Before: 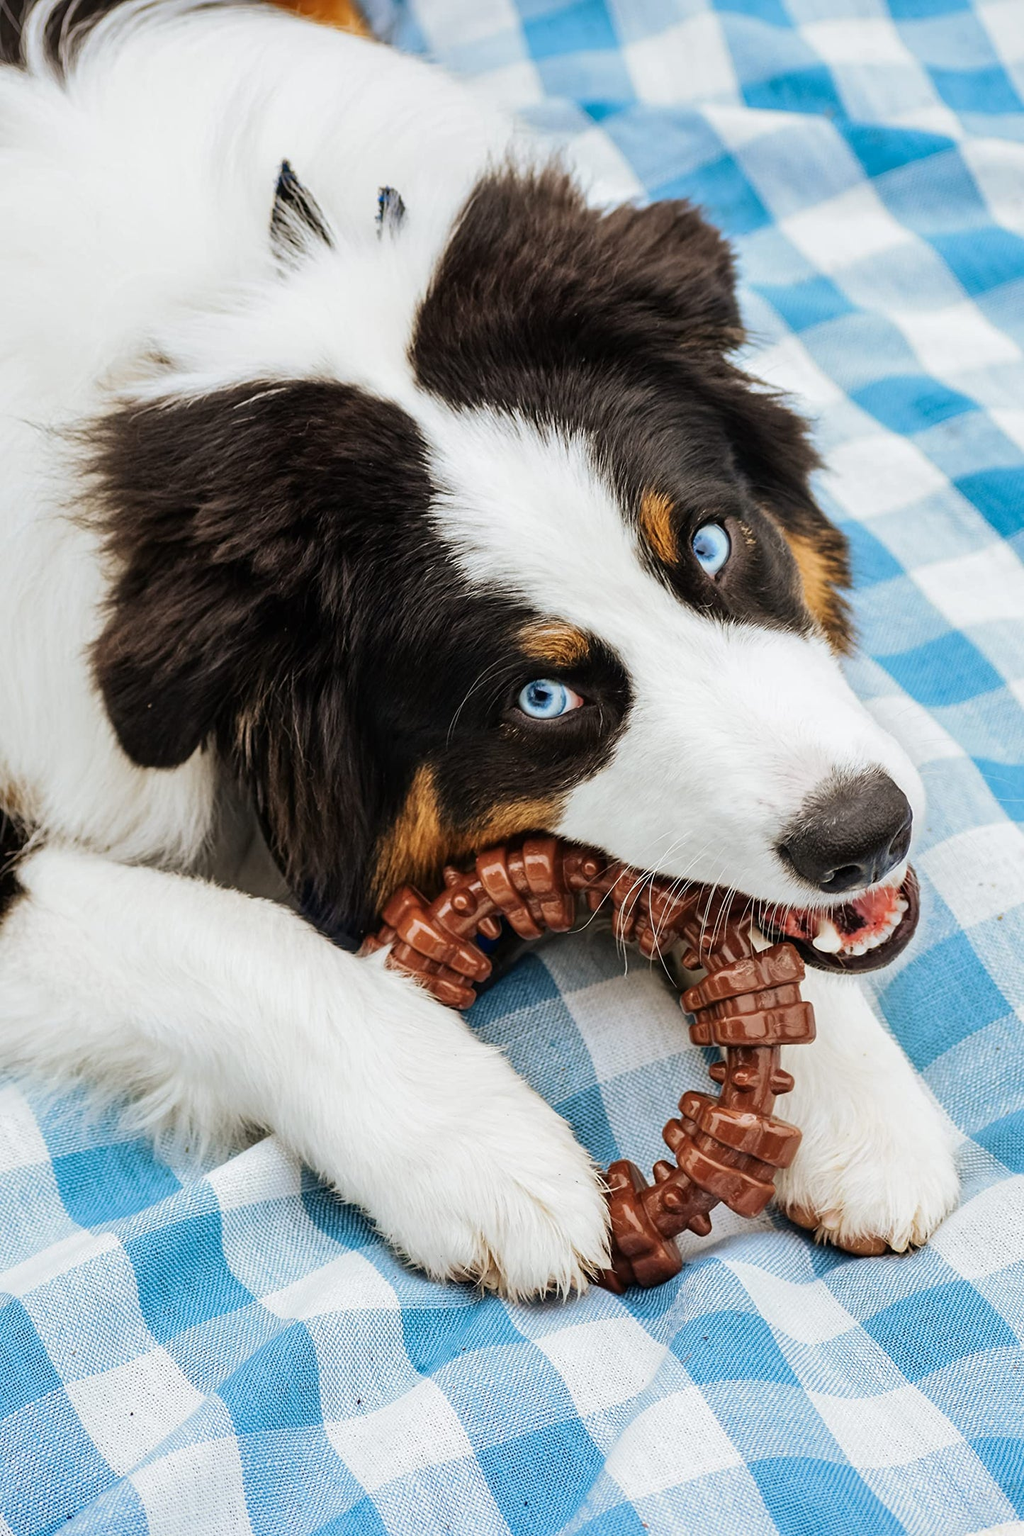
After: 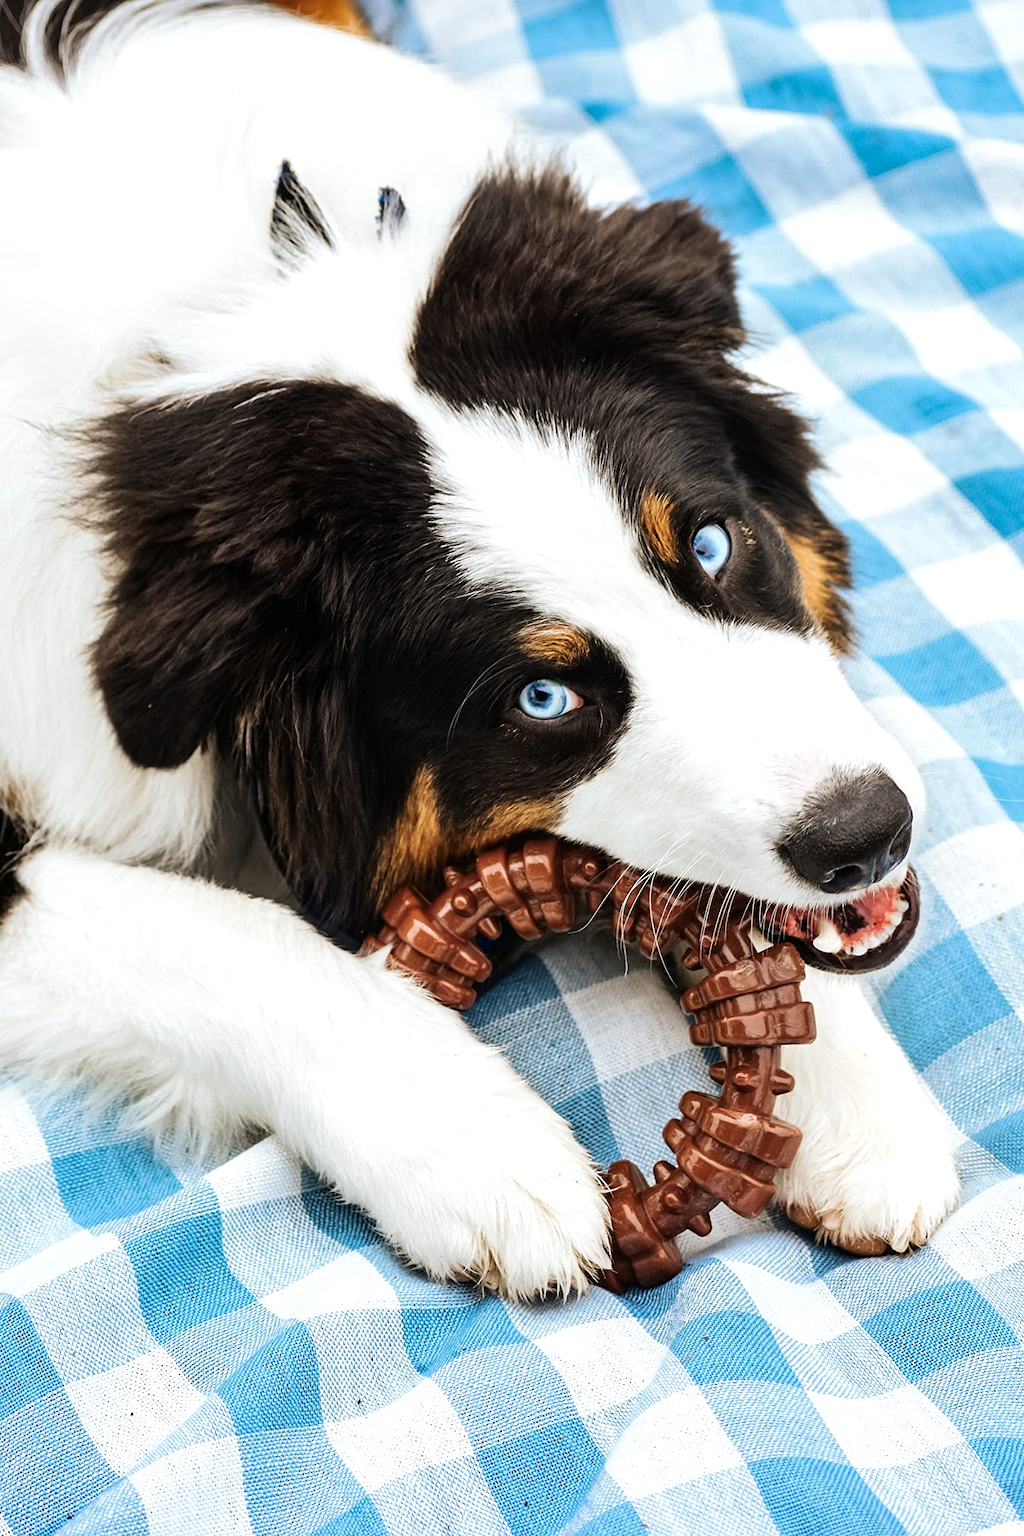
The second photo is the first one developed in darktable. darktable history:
tone equalizer: -8 EV -0.412 EV, -7 EV -0.42 EV, -6 EV -0.341 EV, -5 EV -0.232 EV, -3 EV 0.192 EV, -2 EV 0.348 EV, -1 EV 0.375 EV, +0 EV 0.386 EV, edges refinement/feathering 500, mask exposure compensation -1.57 EV, preserve details no
